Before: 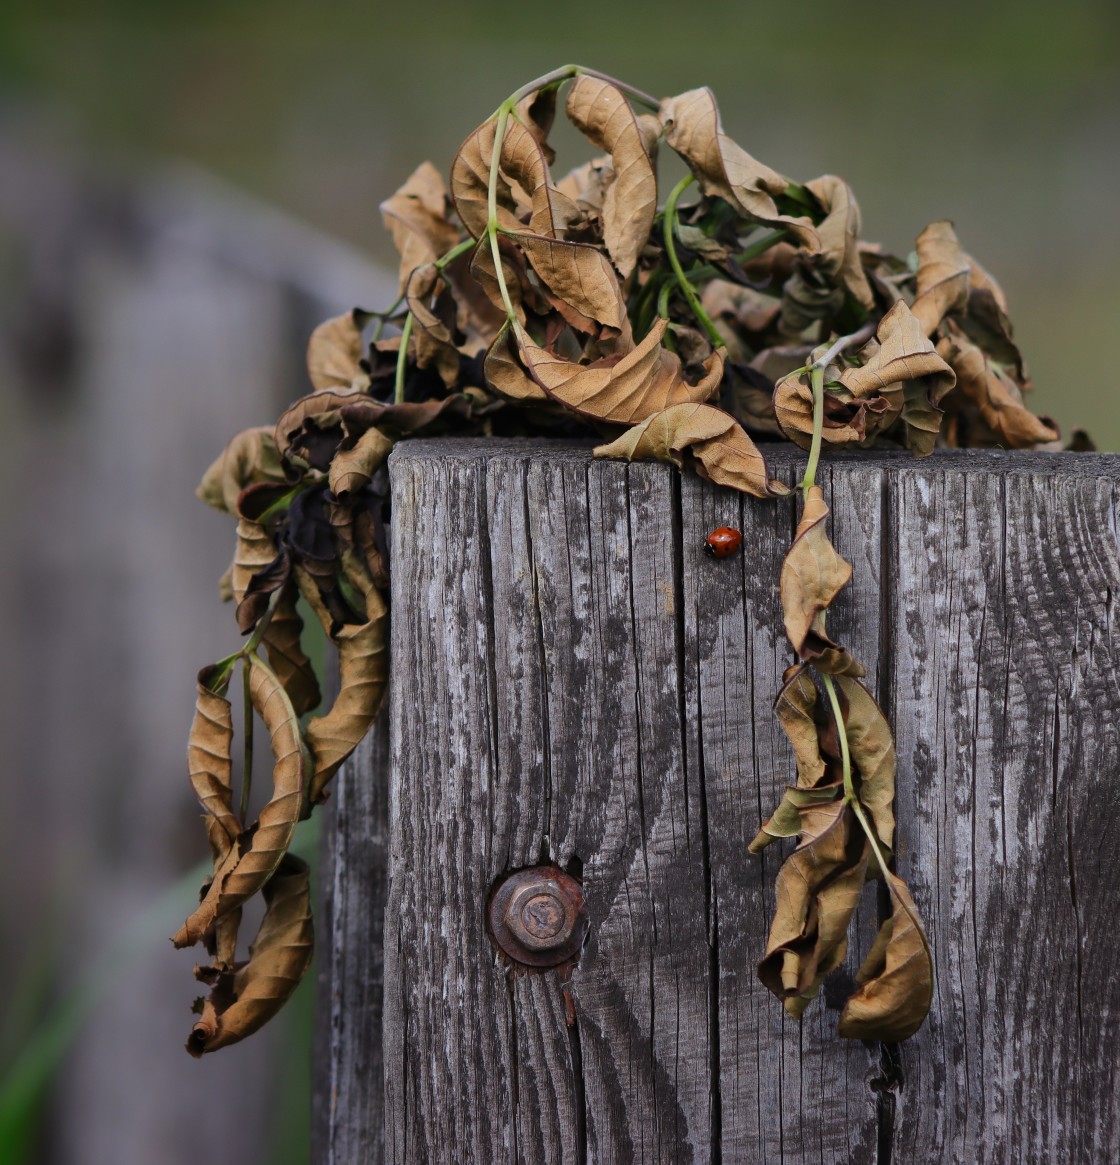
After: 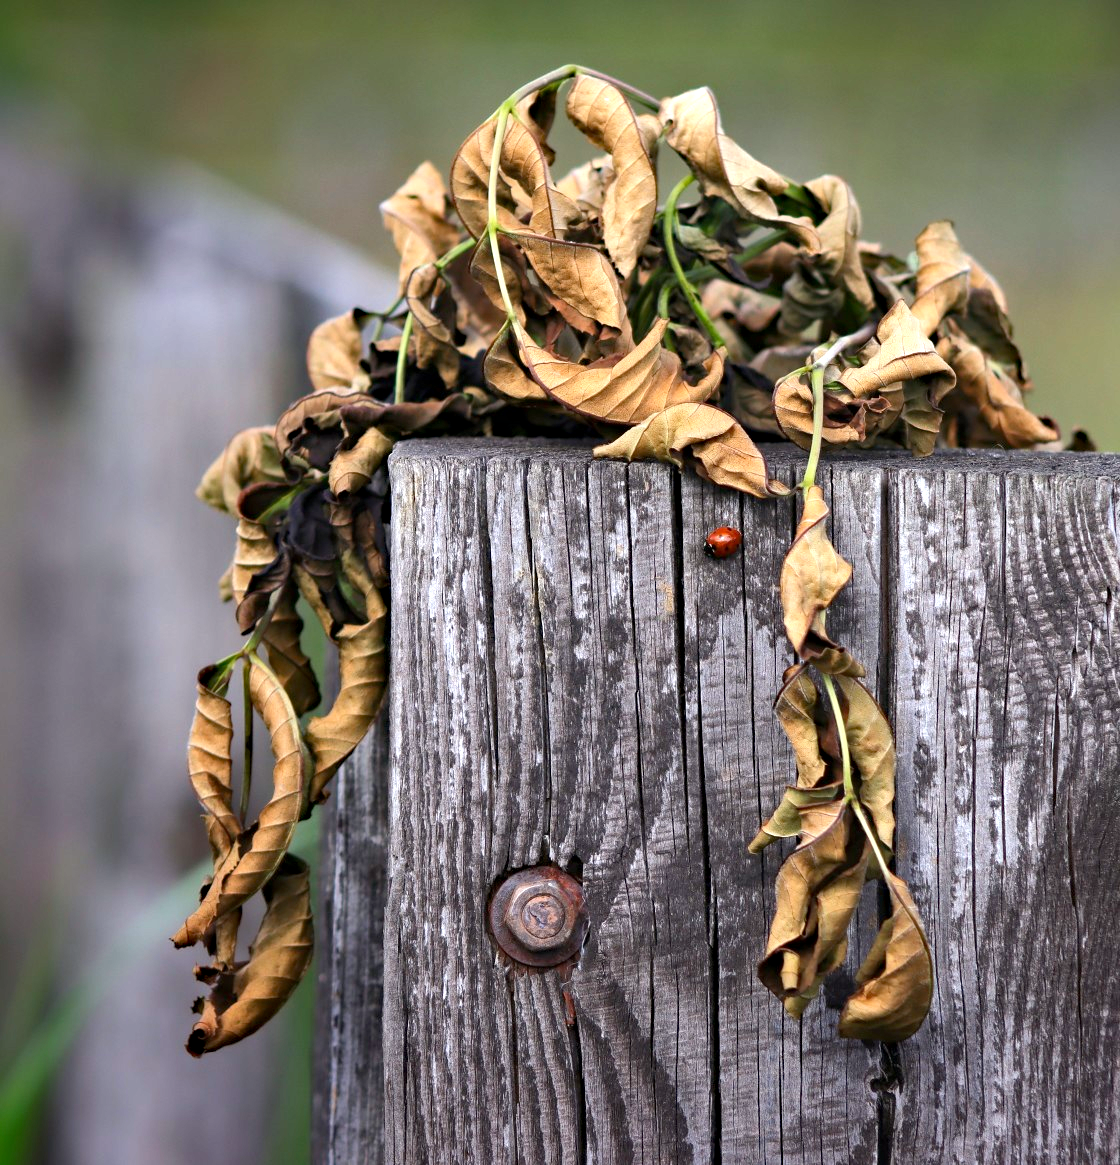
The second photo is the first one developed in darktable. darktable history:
haze removal: compatibility mode true, adaptive false
exposure: black level correction 0.001, exposure 1.116 EV, compensate highlight preservation false
